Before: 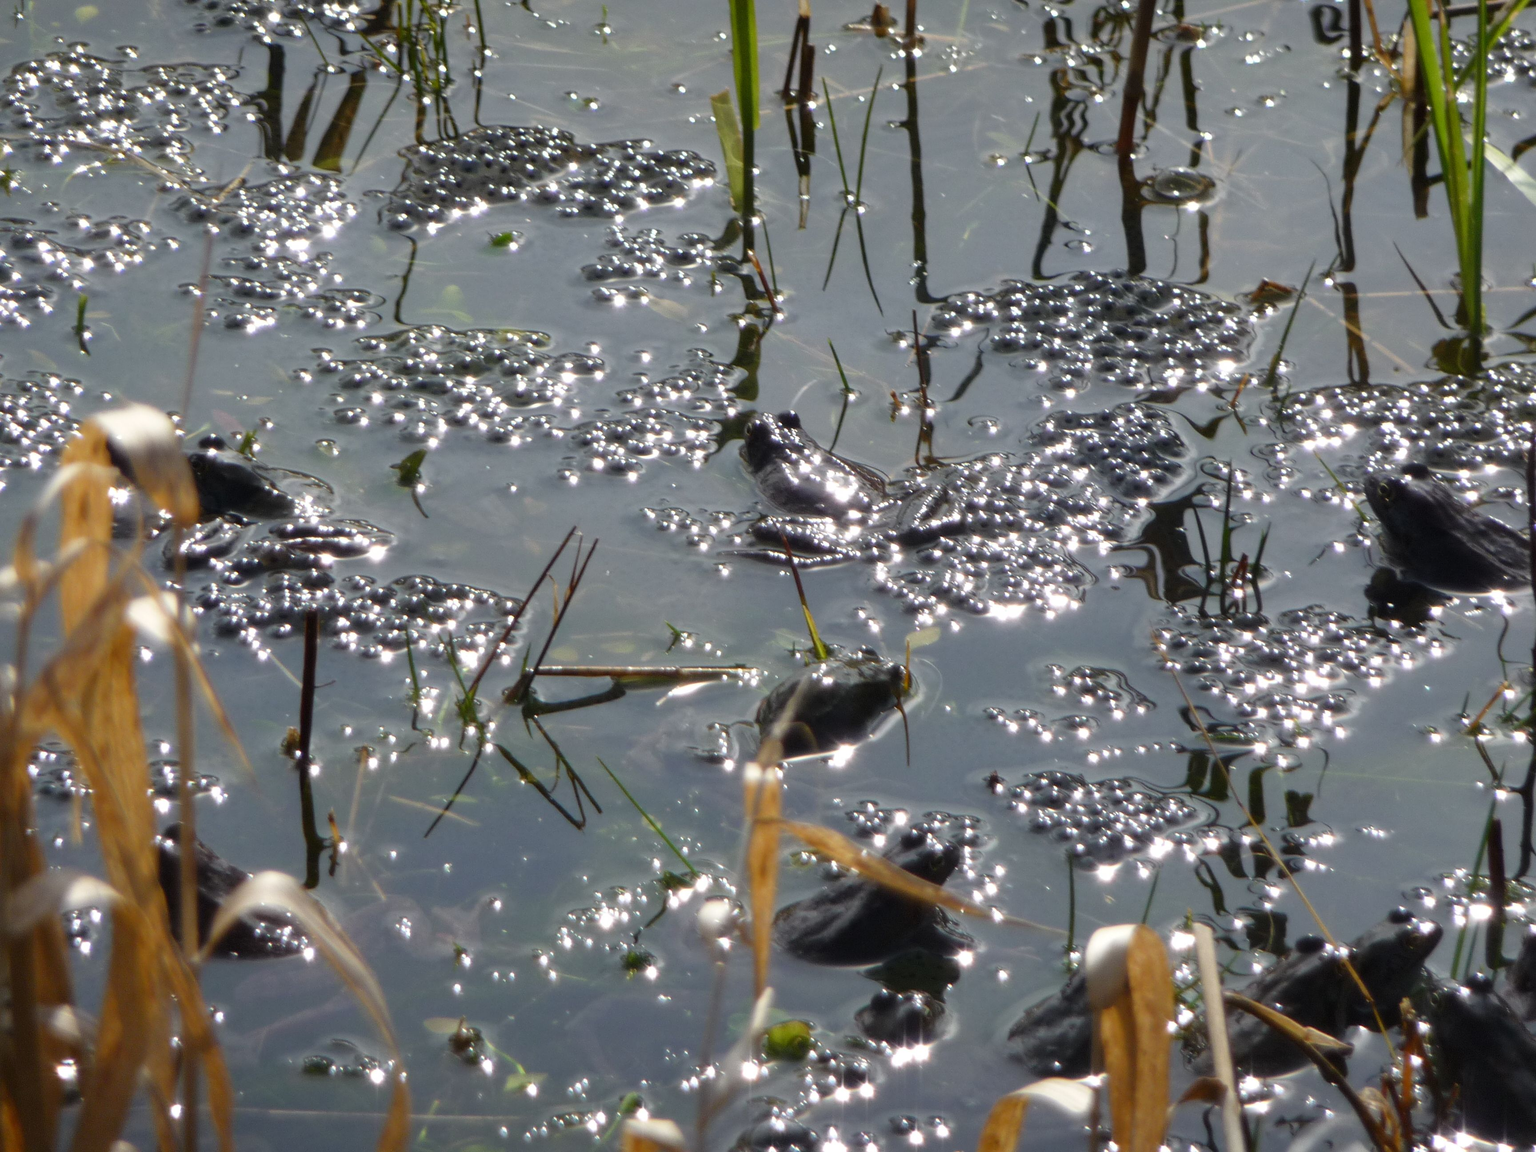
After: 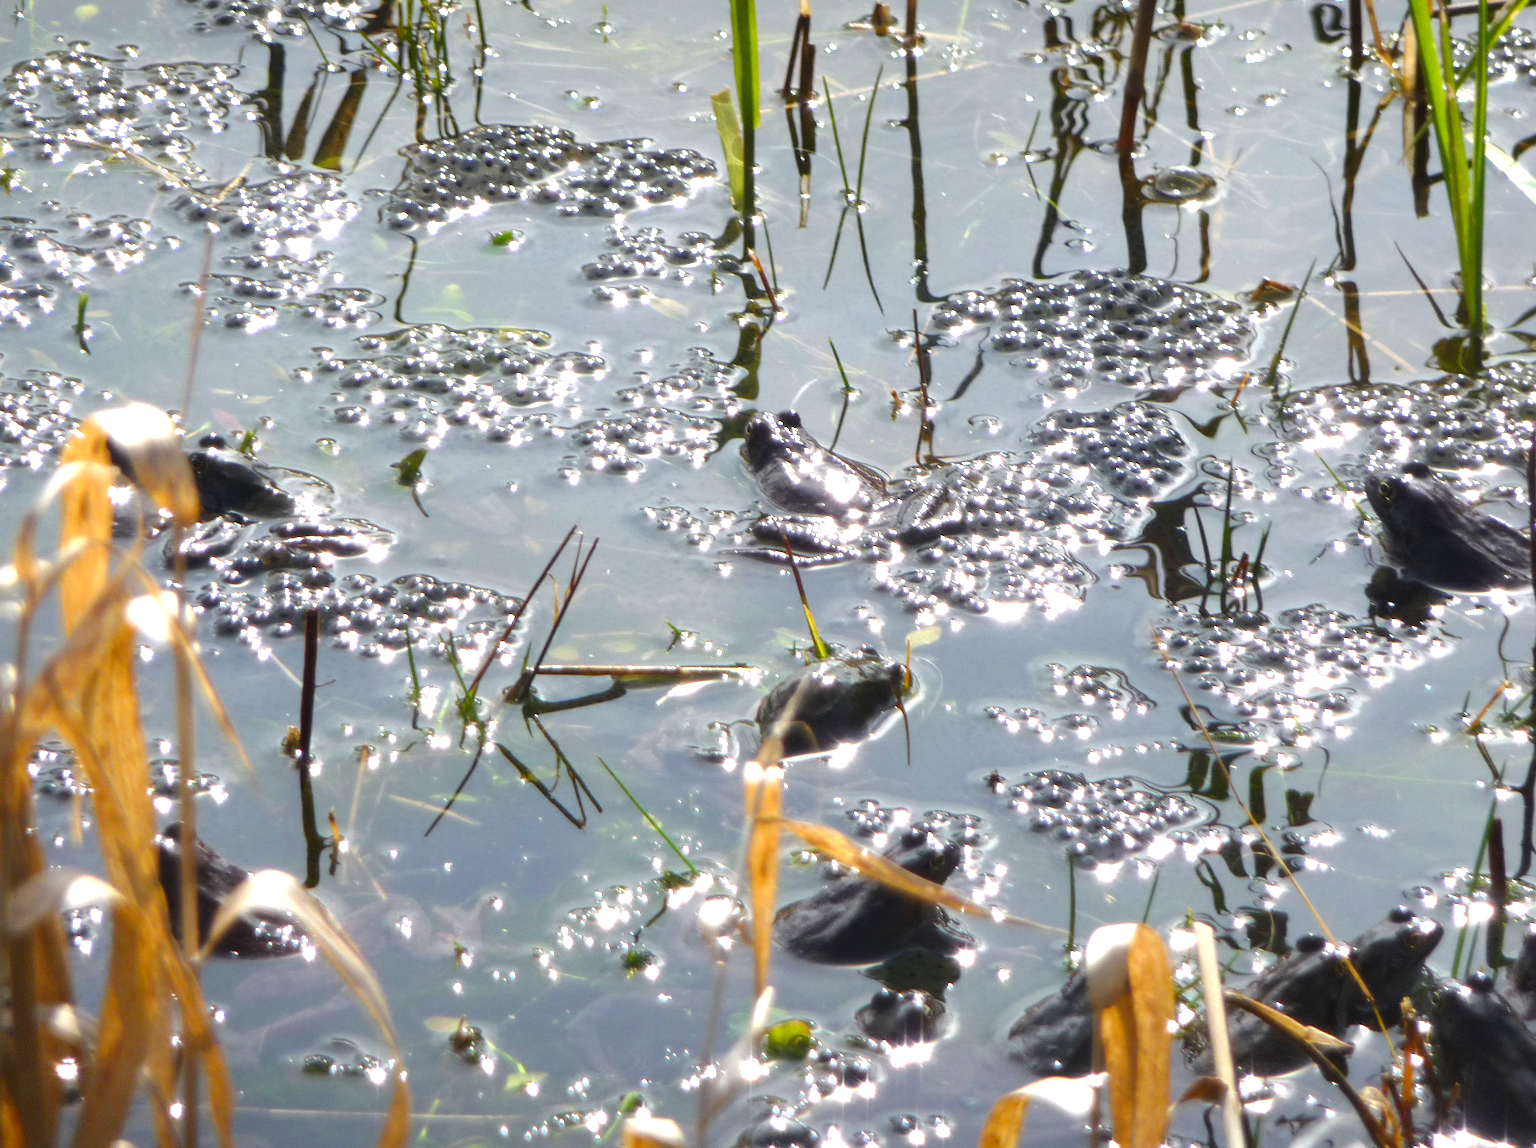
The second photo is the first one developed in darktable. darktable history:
exposure: black level correction 0, exposure 1.098 EV, compensate highlight preservation false
crop: top 0.132%, bottom 0.163%
color balance rgb: perceptual saturation grading › global saturation 9.84%
